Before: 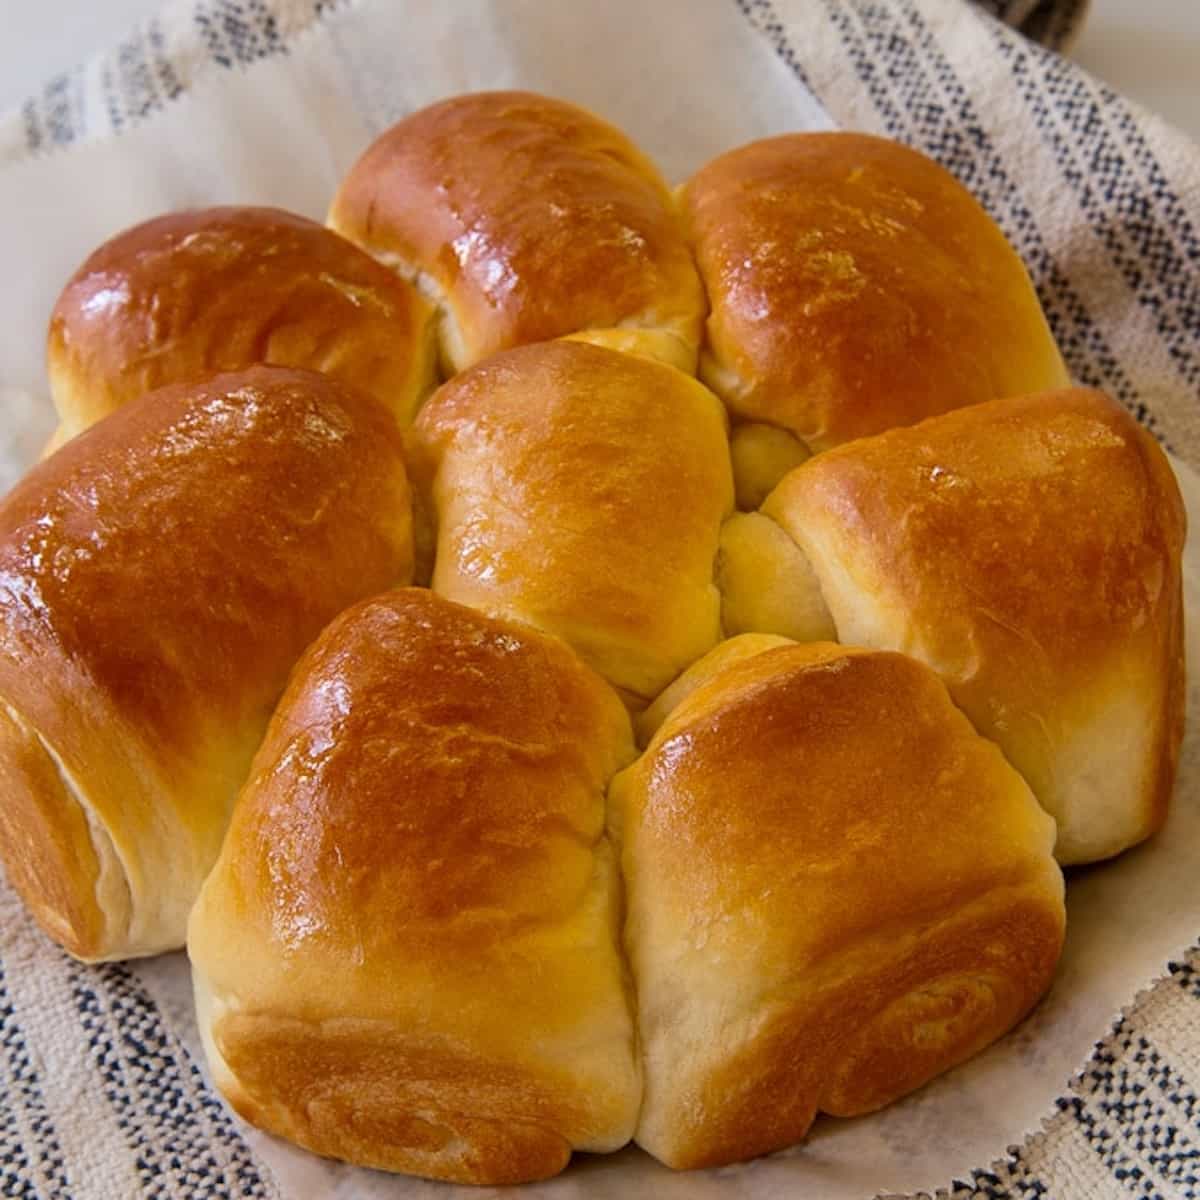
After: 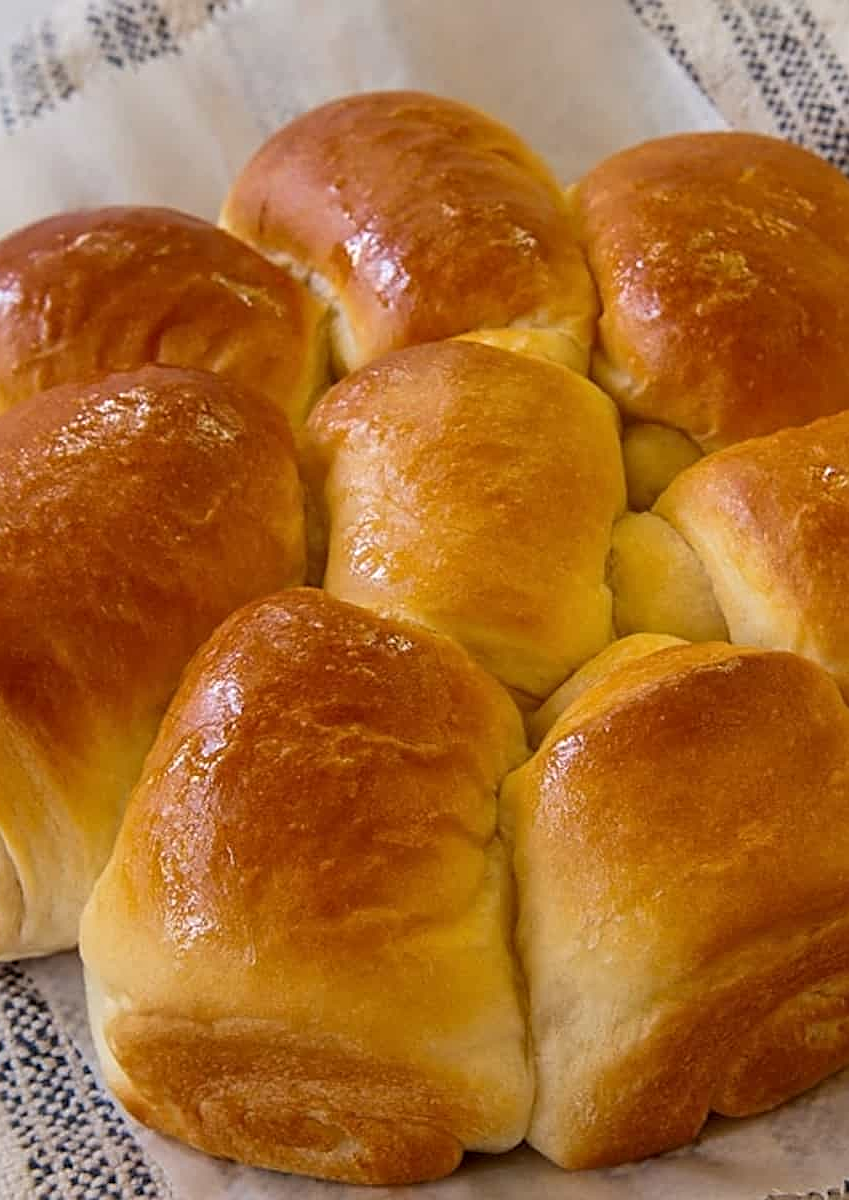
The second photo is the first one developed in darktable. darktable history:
sharpen: on, module defaults
local contrast: detail 110%
crop and rotate: left 9.061%, right 20.142%
